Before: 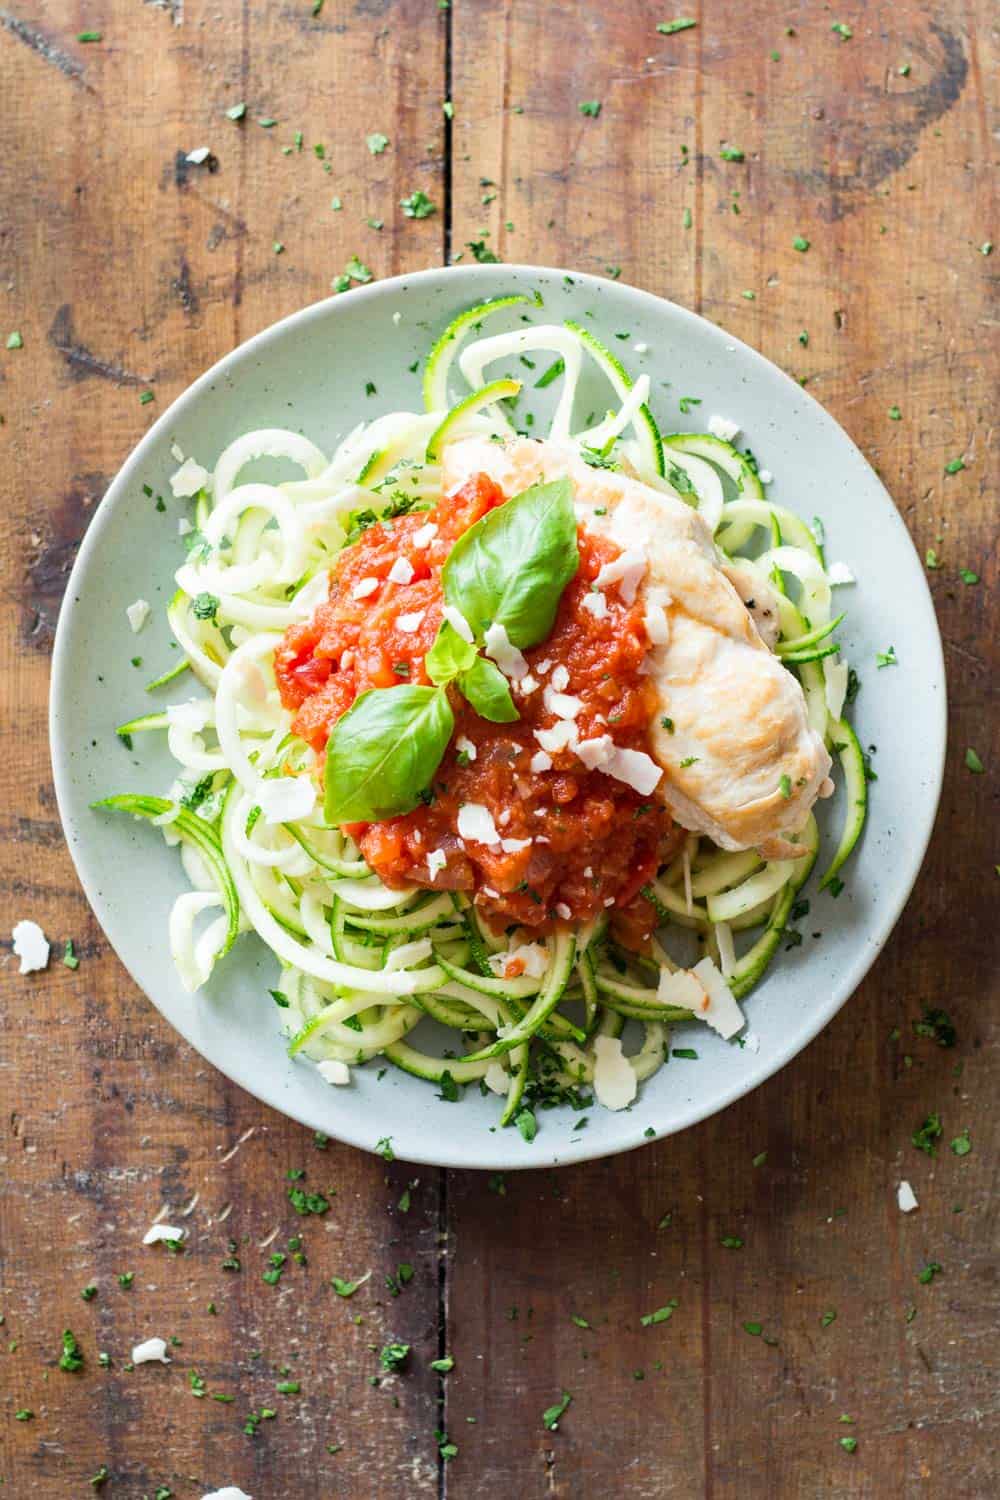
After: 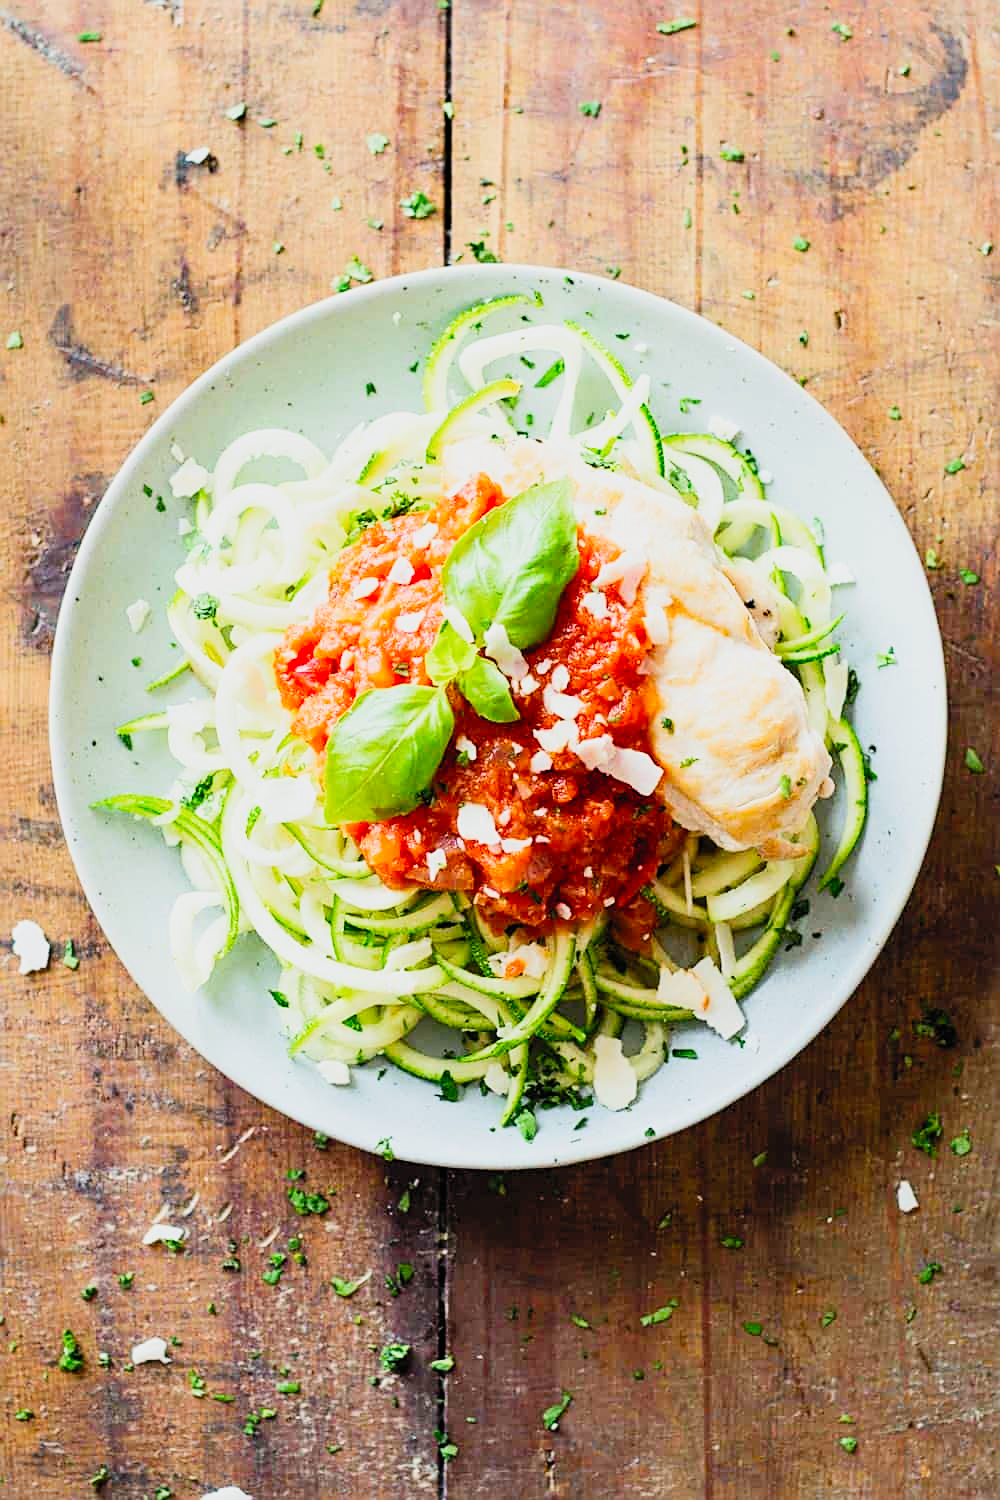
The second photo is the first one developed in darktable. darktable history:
filmic rgb: black relative exposure -7.65 EV, white relative exposure 4.56 EV, hardness 3.61, add noise in highlights 0.001, preserve chrominance no, color science v3 (2019), use custom middle-gray values true, contrast in highlights soft
contrast brightness saturation: contrast 0.24, brightness 0.261, saturation 0.392
sharpen: on, module defaults
